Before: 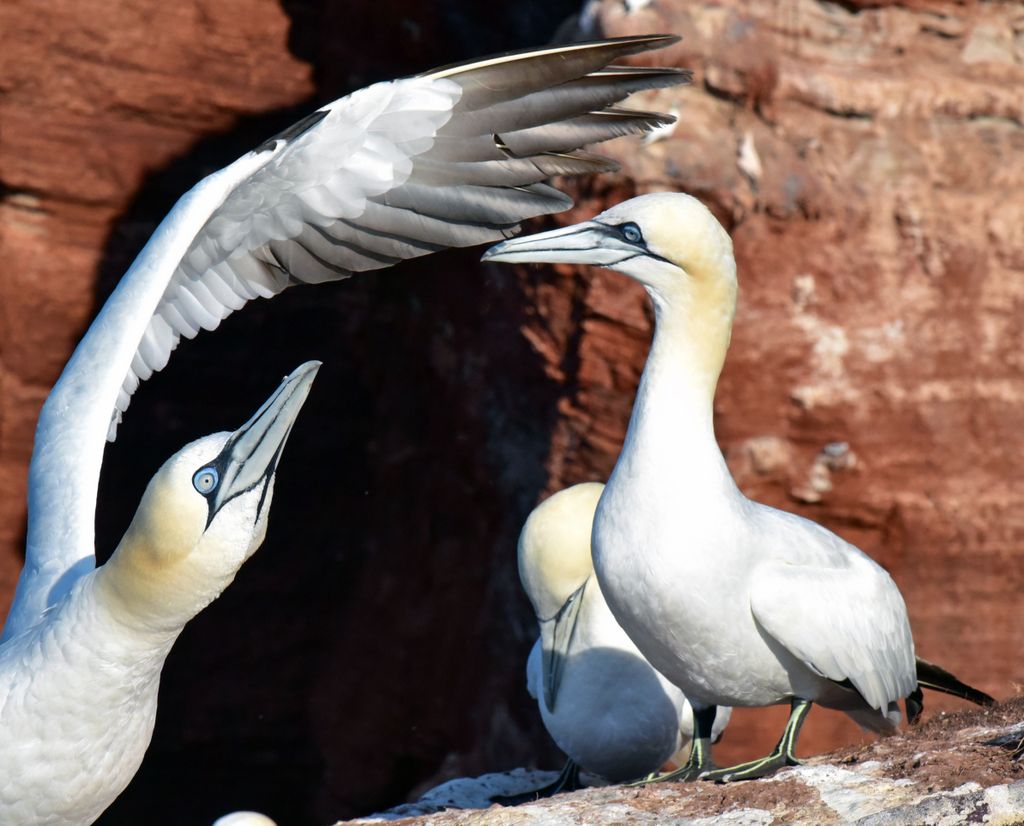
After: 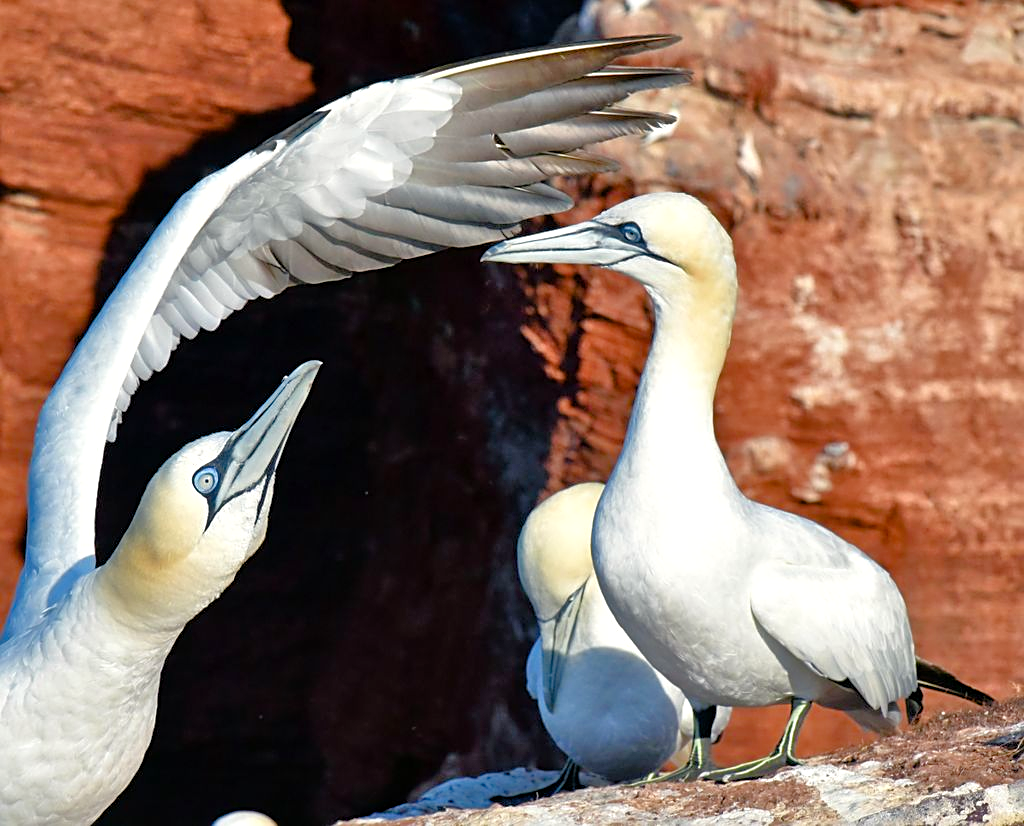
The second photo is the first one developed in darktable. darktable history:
tone equalizer: -7 EV 0.141 EV, -6 EV 0.6 EV, -5 EV 1.12 EV, -4 EV 1.3 EV, -3 EV 1.14 EV, -2 EV 0.6 EV, -1 EV 0.145 EV
color balance rgb: highlights gain › luminance 6.28%, highlights gain › chroma 1.281%, highlights gain › hue 90.46°, linear chroma grading › shadows -8.043%, linear chroma grading › global chroma 9.731%, perceptual saturation grading › global saturation 13.719%, perceptual saturation grading › highlights -24.774%, perceptual saturation grading › shadows 29.618%
sharpen: on, module defaults
